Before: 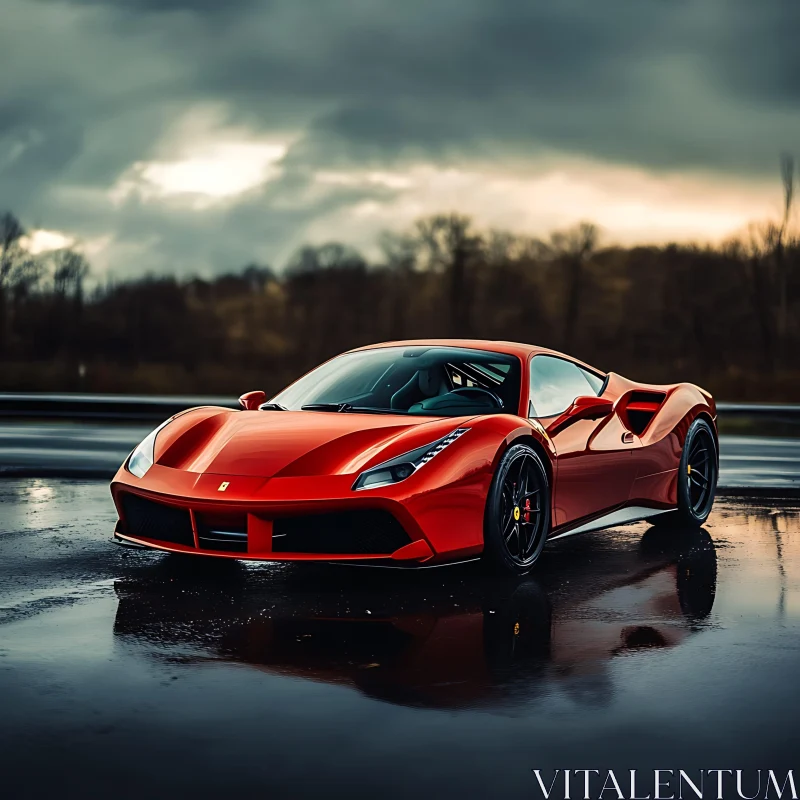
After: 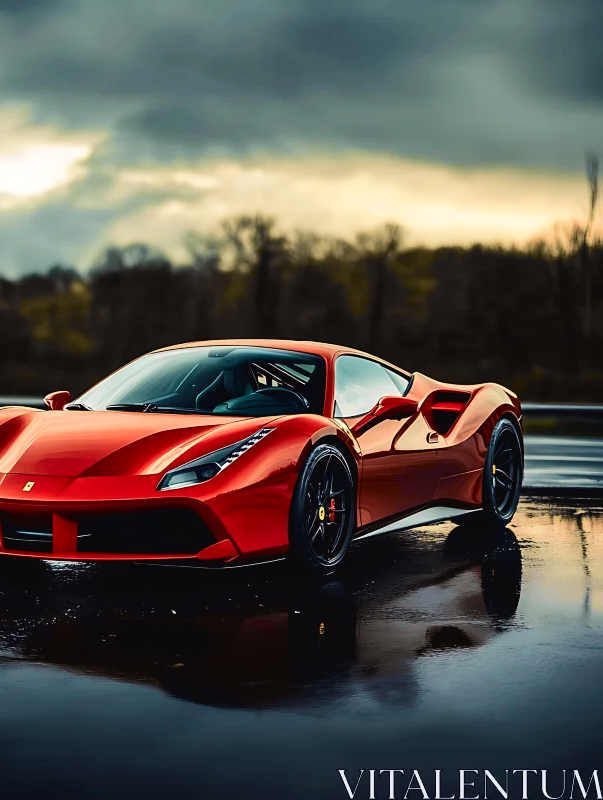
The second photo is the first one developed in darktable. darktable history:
crop and rotate: left 24.6%
exposure: compensate highlight preservation false
tone curve: curves: ch0 [(0, 0.024) (0.049, 0.038) (0.176, 0.162) (0.33, 0.331) (0.432, 0.475) (0.601, 0.665) (0.843, 0.876) (1, 1)]; ch1 [(0, 0) (0.339, 0.358) (0.445, 0.439) (0.476, 0.47) (0.504, 0.504) (0.53, 0.511) (0.557, 0.558) (0.627, 0.635) (0.728, 0.746) (1, 1)]; ch2 [(0, 0) (0.327, 0.324) (0.417, 0.44) (0.46, 0.453) (0.502, 0.504) (0.526, 0.52) (0.54, 0.564) (0.606, 0.626) (0.76, 0.75) (1, 1)], color space Lab, independent channels, preserve colors none
